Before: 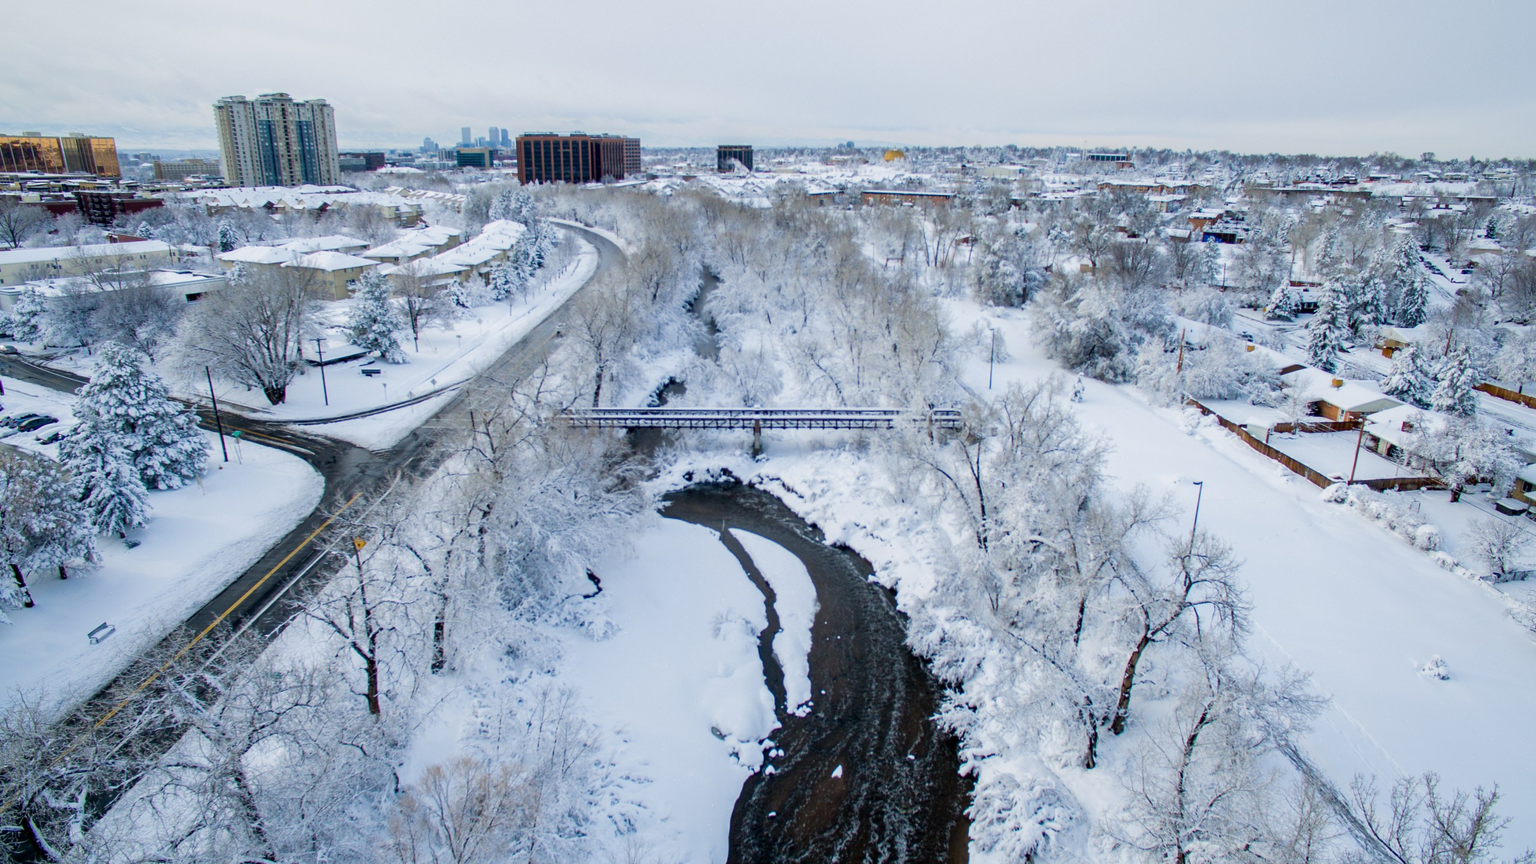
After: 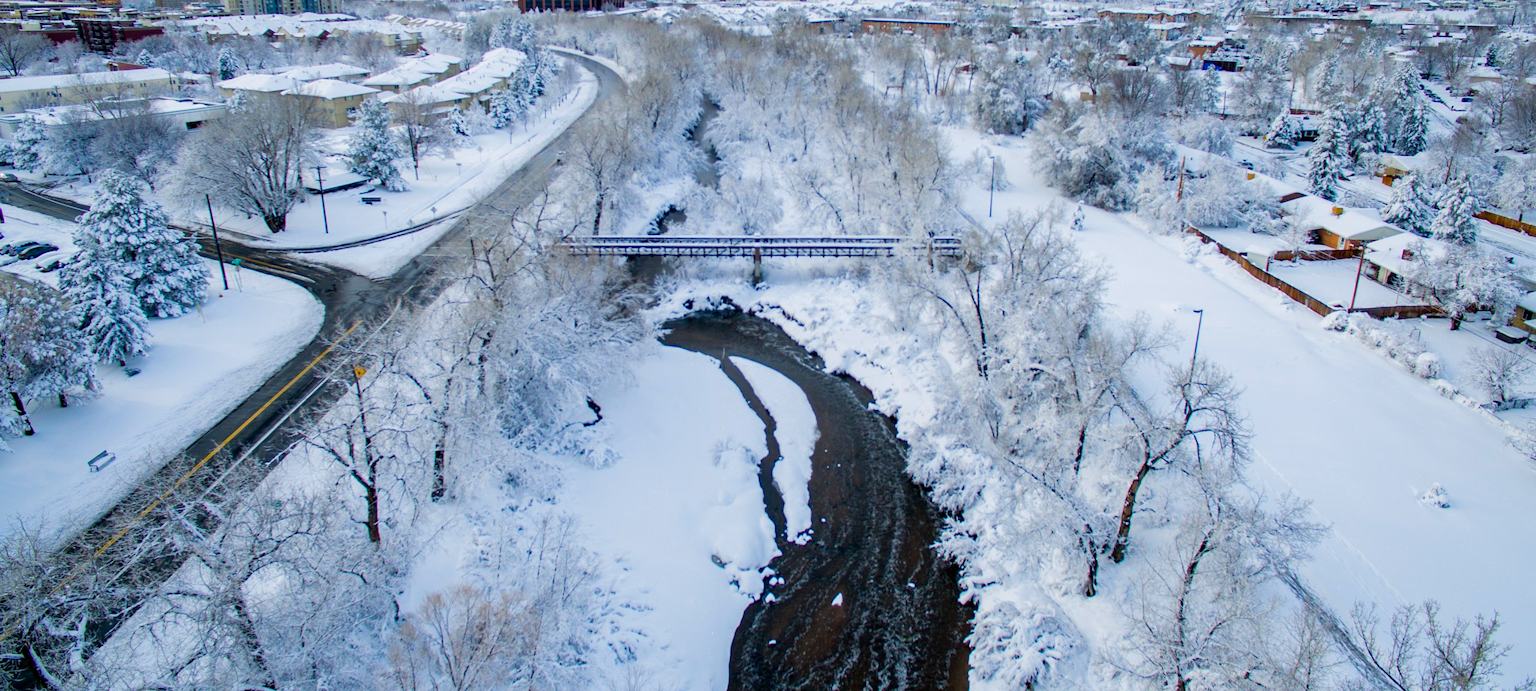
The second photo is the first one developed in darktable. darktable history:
crop and rotate: top 19.998%
color balance rgb: linear chroma grading › global chroma 8.33%, perceptual saturation grading › global saturation 18.52%, global vibrance 7.87%
